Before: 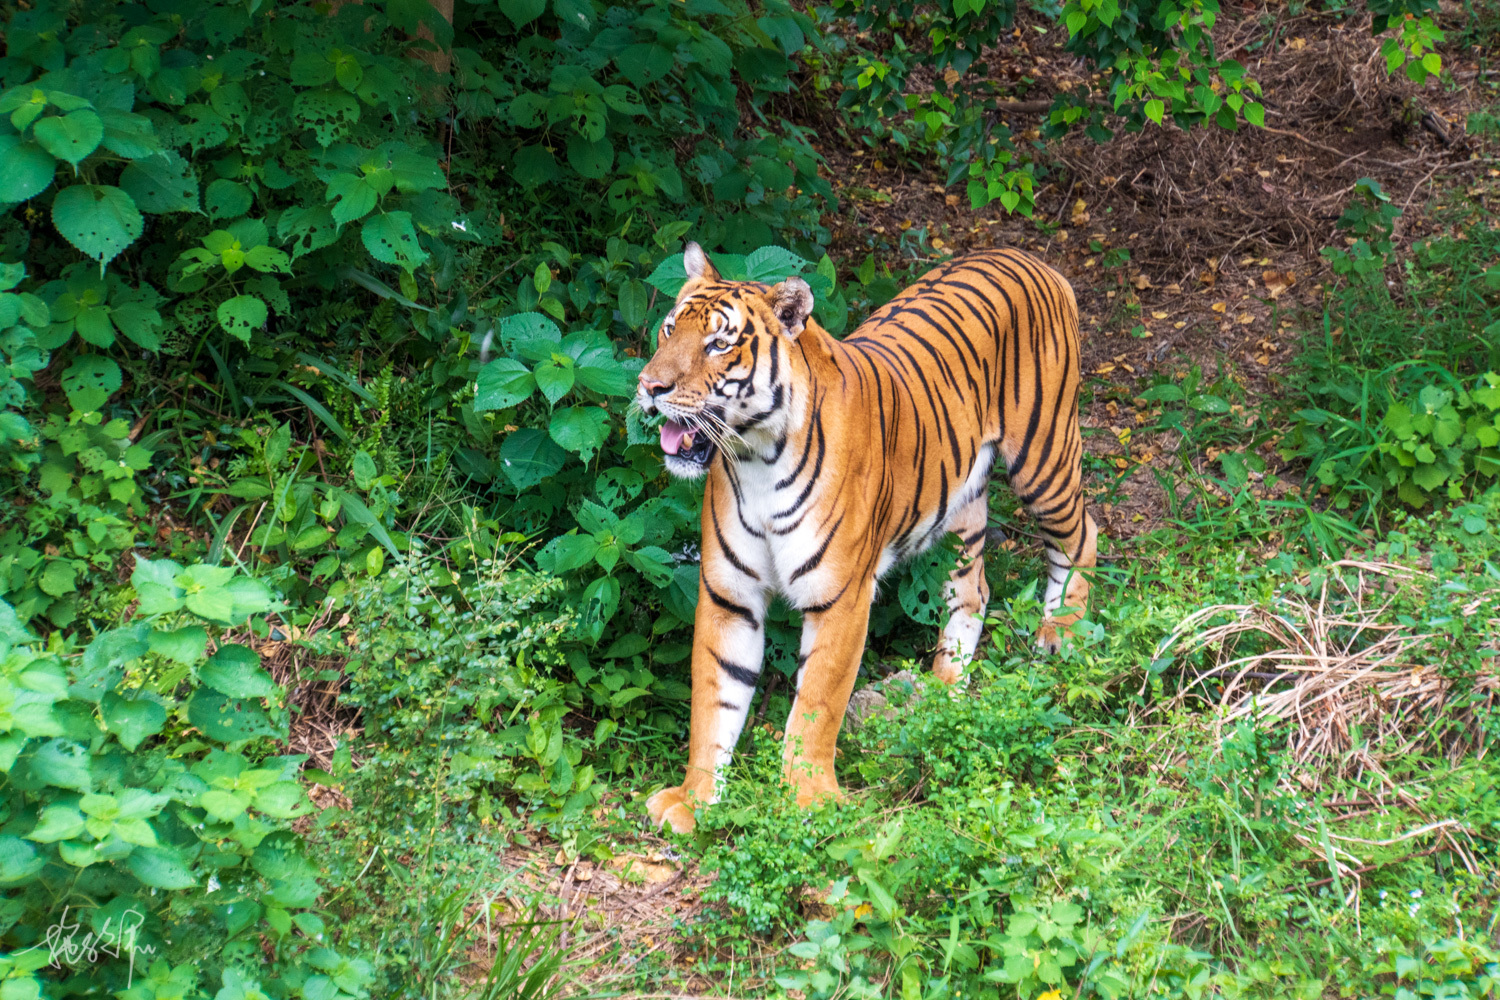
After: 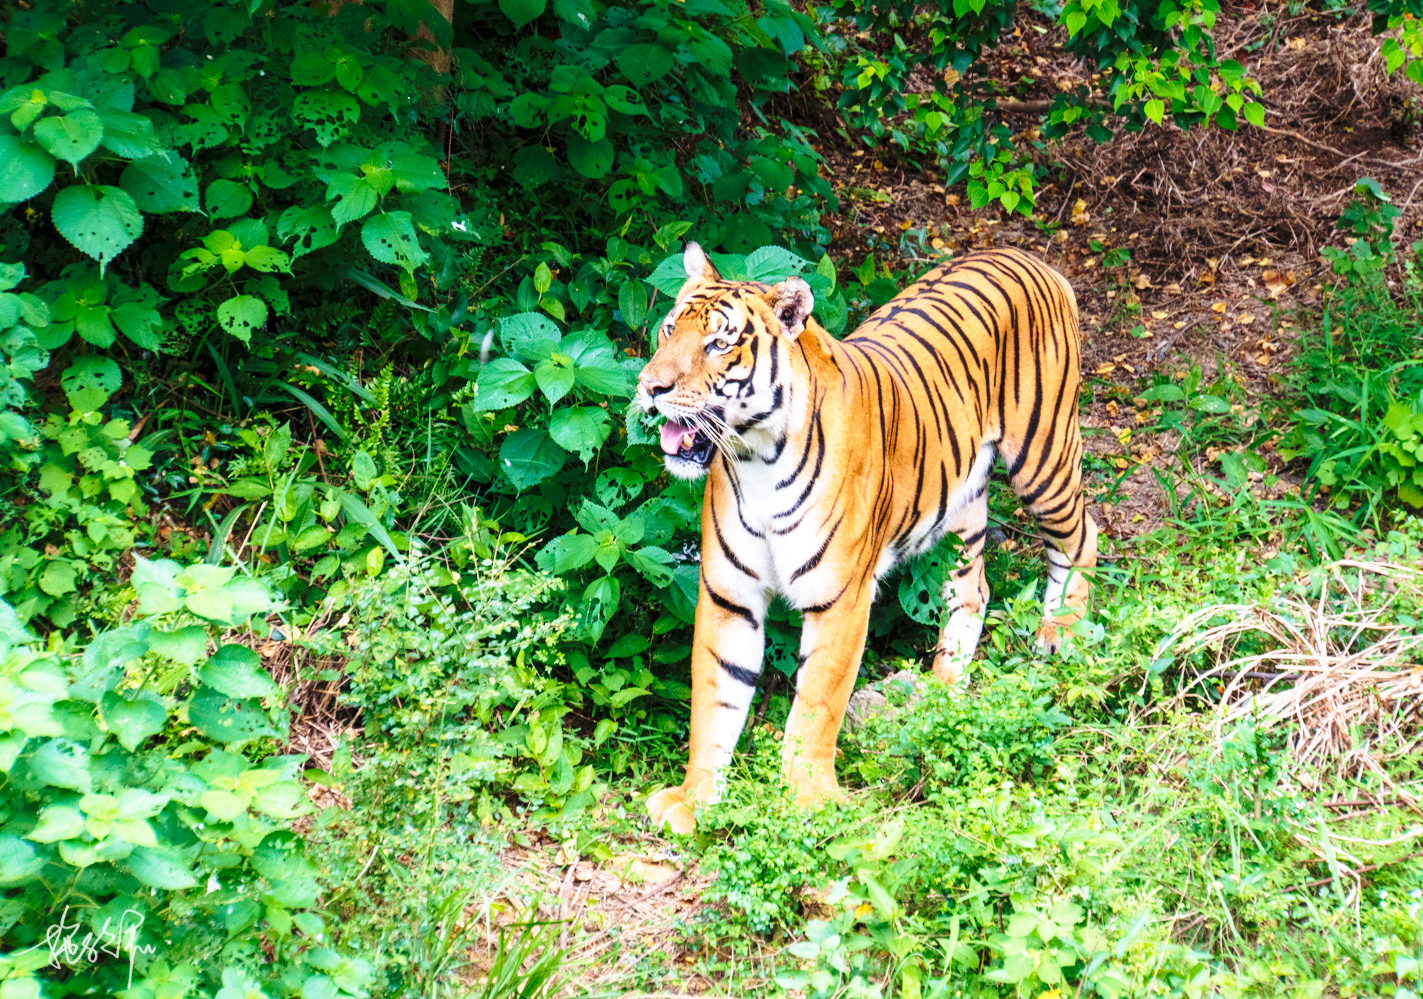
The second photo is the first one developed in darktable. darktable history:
base curve: curves: ch0 [(0, 0) (0.036, 0.037) (0.121, 0.228) (0.46, 0.76) (0.859, 0.983) (1, 1)], preserve colors none
crop and rotate: left 0%, right 5.125%
